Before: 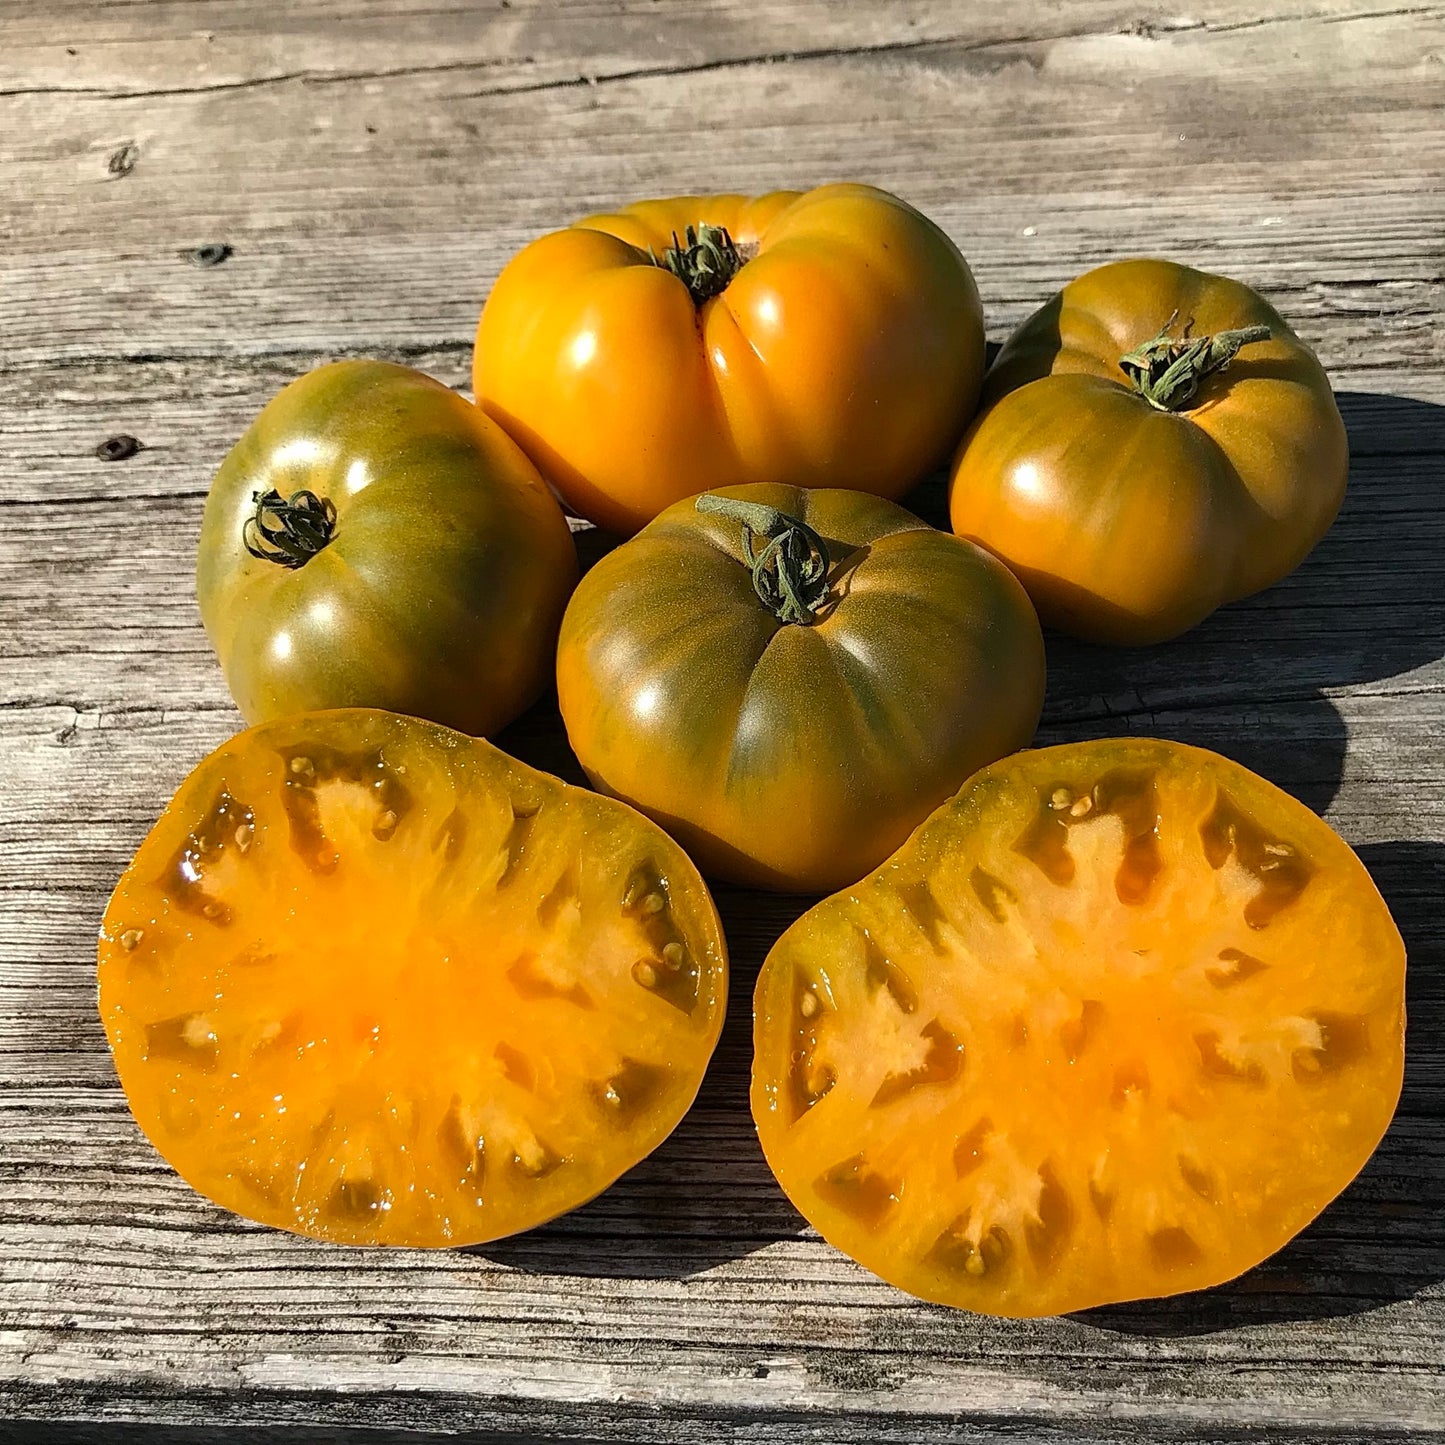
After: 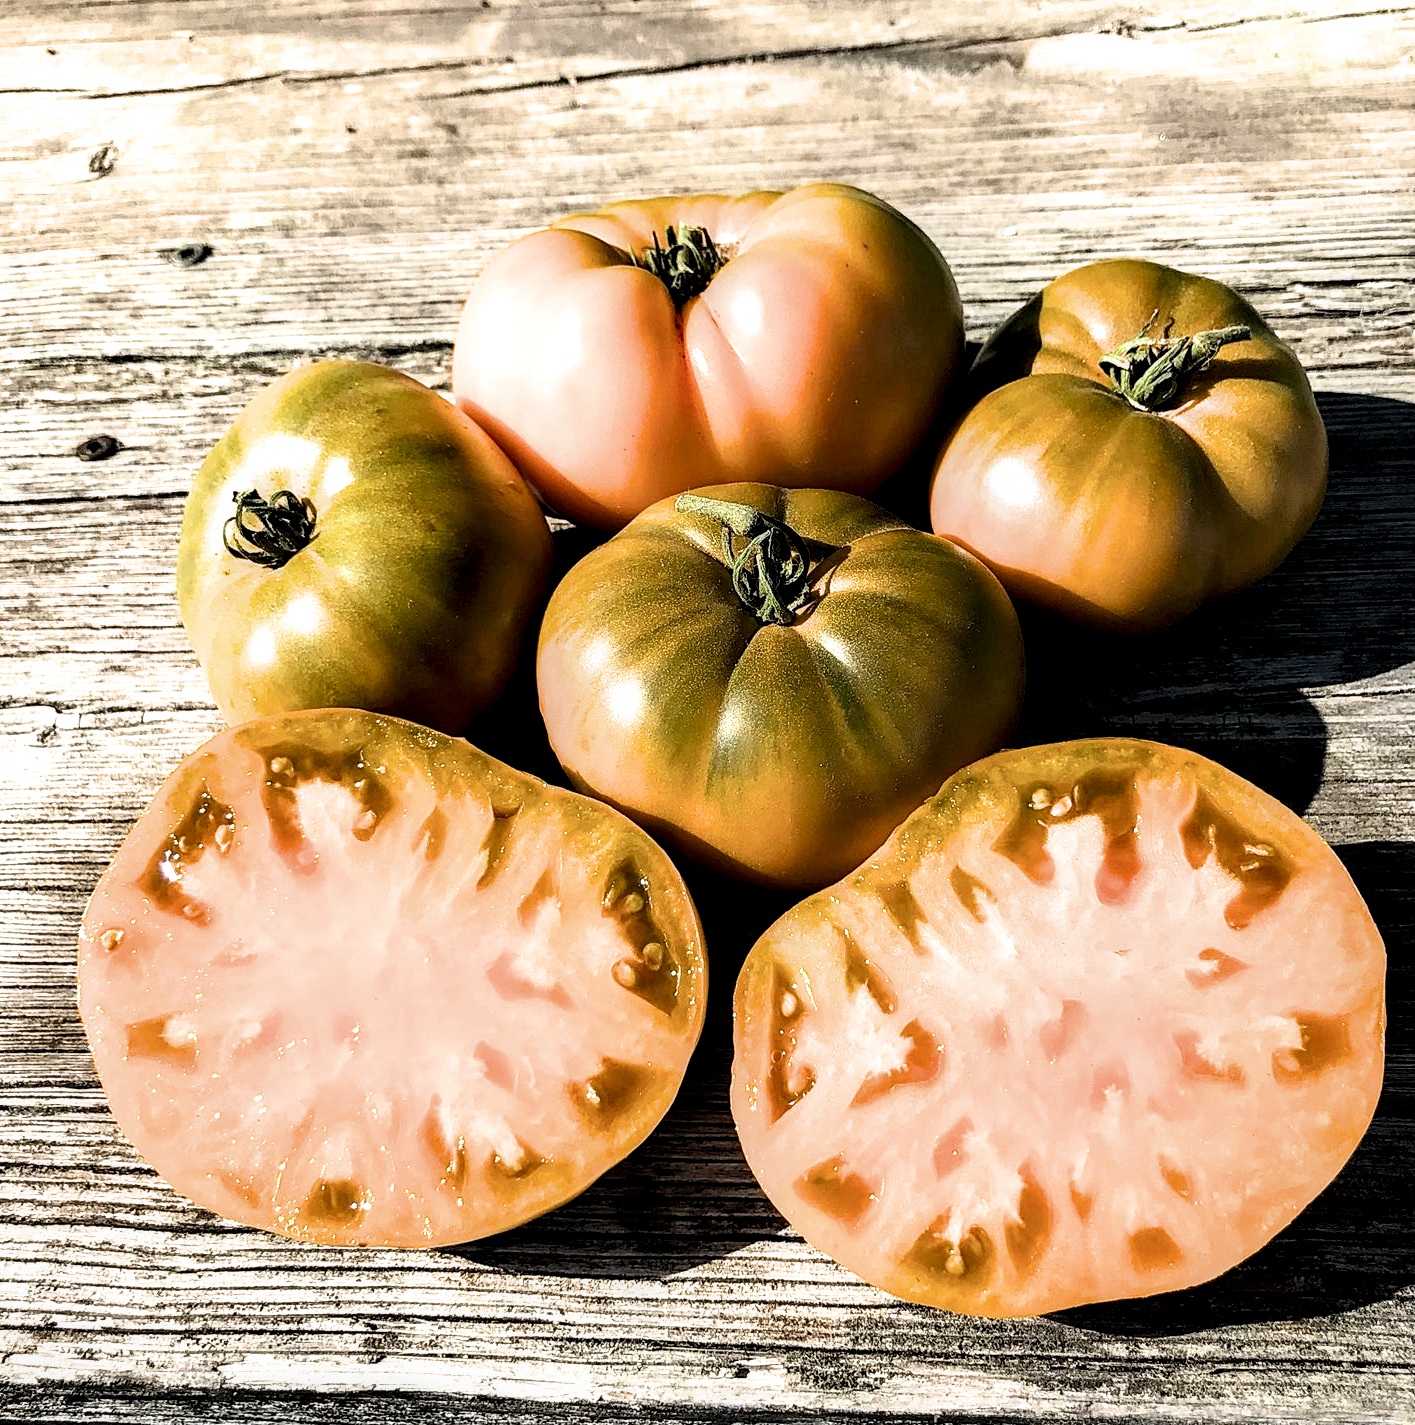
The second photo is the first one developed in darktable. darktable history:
shadows and highlights: shadows 3.4, highlights -18.31, soften with gaussian
filmic rgb: black relative exposure -6.41 EV, white relative exposure 2.43 EV, target white luminance 99.964%, hardness 5.24, latitude 1.03%, contrast 1.421, highlights saturation mix 2.15%
exposure: black level correction 0, exposure 0.699 EV, compensate highlight preservation false
local contrast: highlights 23%, shadows 75%, midtone range 0.747
crop and rotate: left 1.434%, right 0.624%, bottom 1.358%
